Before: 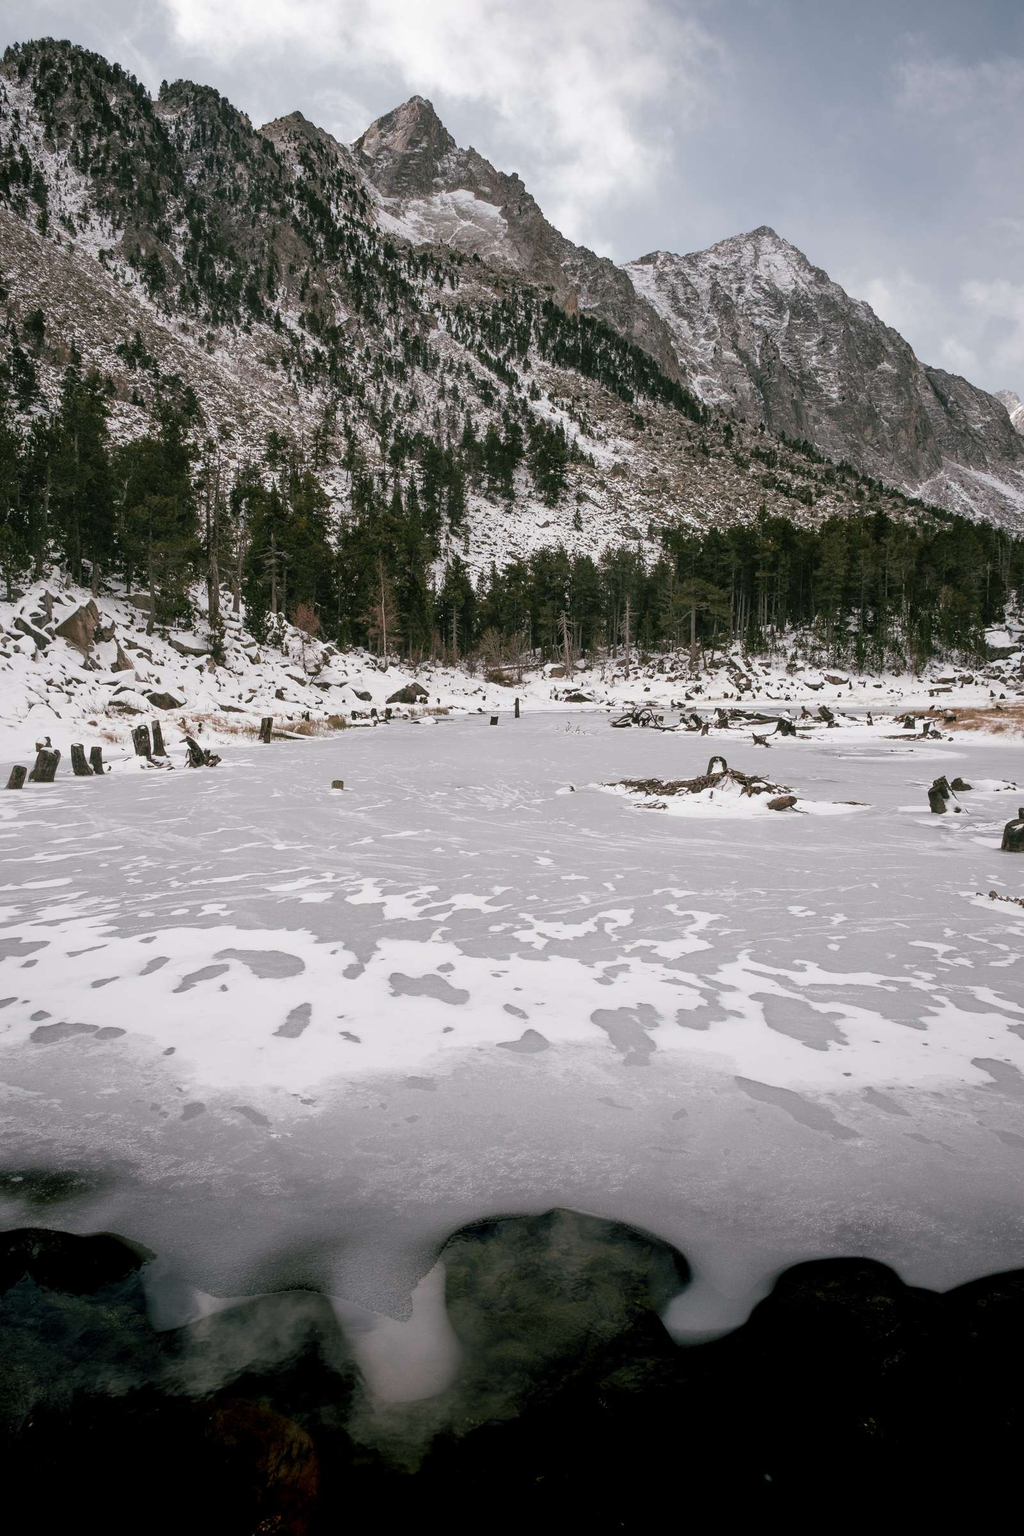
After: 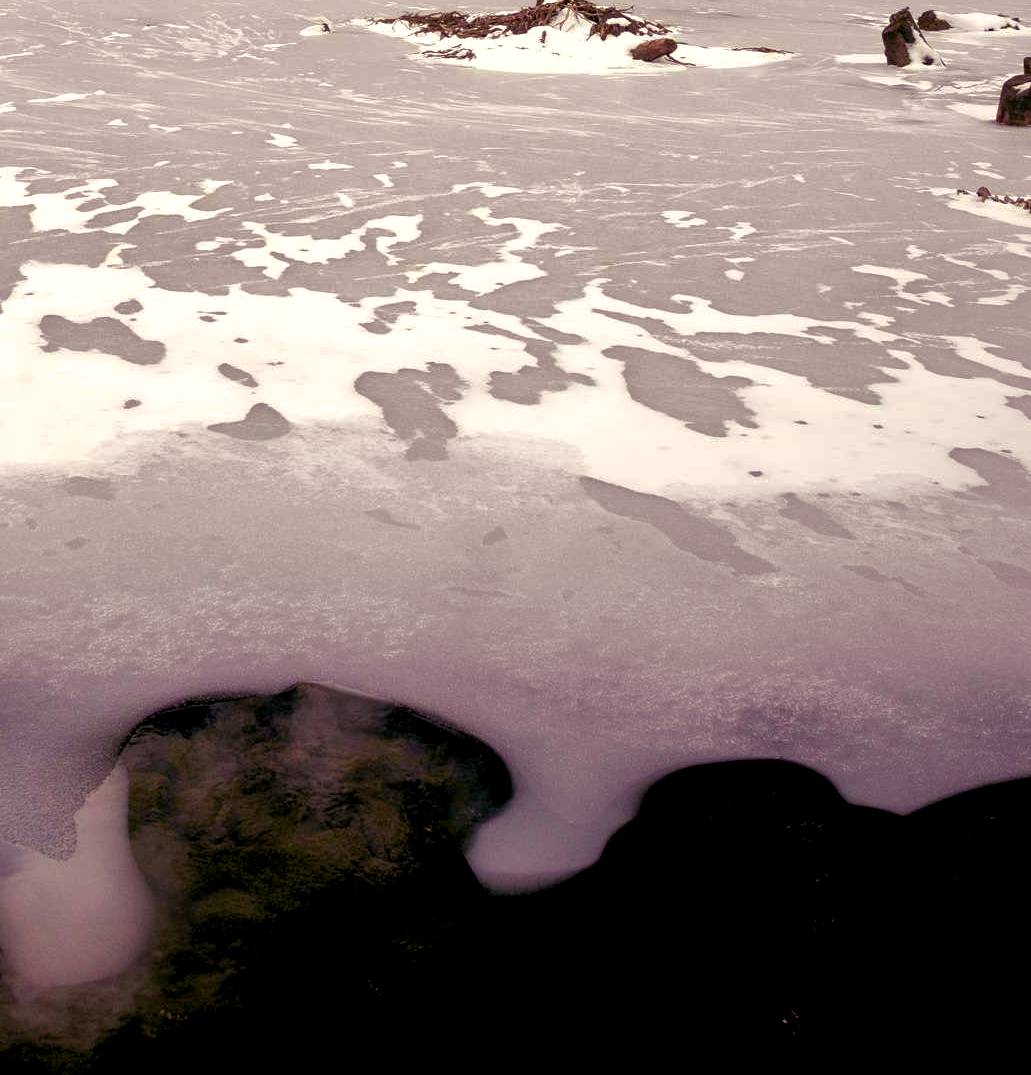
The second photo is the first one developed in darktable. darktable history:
crop and rotate: left 35.509%, top 50.238%, bottom 4.934%
shadows and highlights: shadows 30
color balance rgb: shadows lift › luminance -21.66%, shadows lift › chroma 8.98%, shadows lift › hue 283.37°, power › chroma 1.55%, power › hue 25.59°, highlights gain › luminance 6.08%, highlights gain › chroma 2.55%, highlights gain › hue 90°, global offset › luminance -0.87%, perceptual saturation grading › global saturation 27.49%, perceptual saturation grading › highlights -28.39%, perceptual saturation grading › mid-tones 15.22%, perceptual saturation grading › shadows 33.98%, perceptual brilliance grading › highlights 10%, perceptual brilliance grading › mid-tones 5%
